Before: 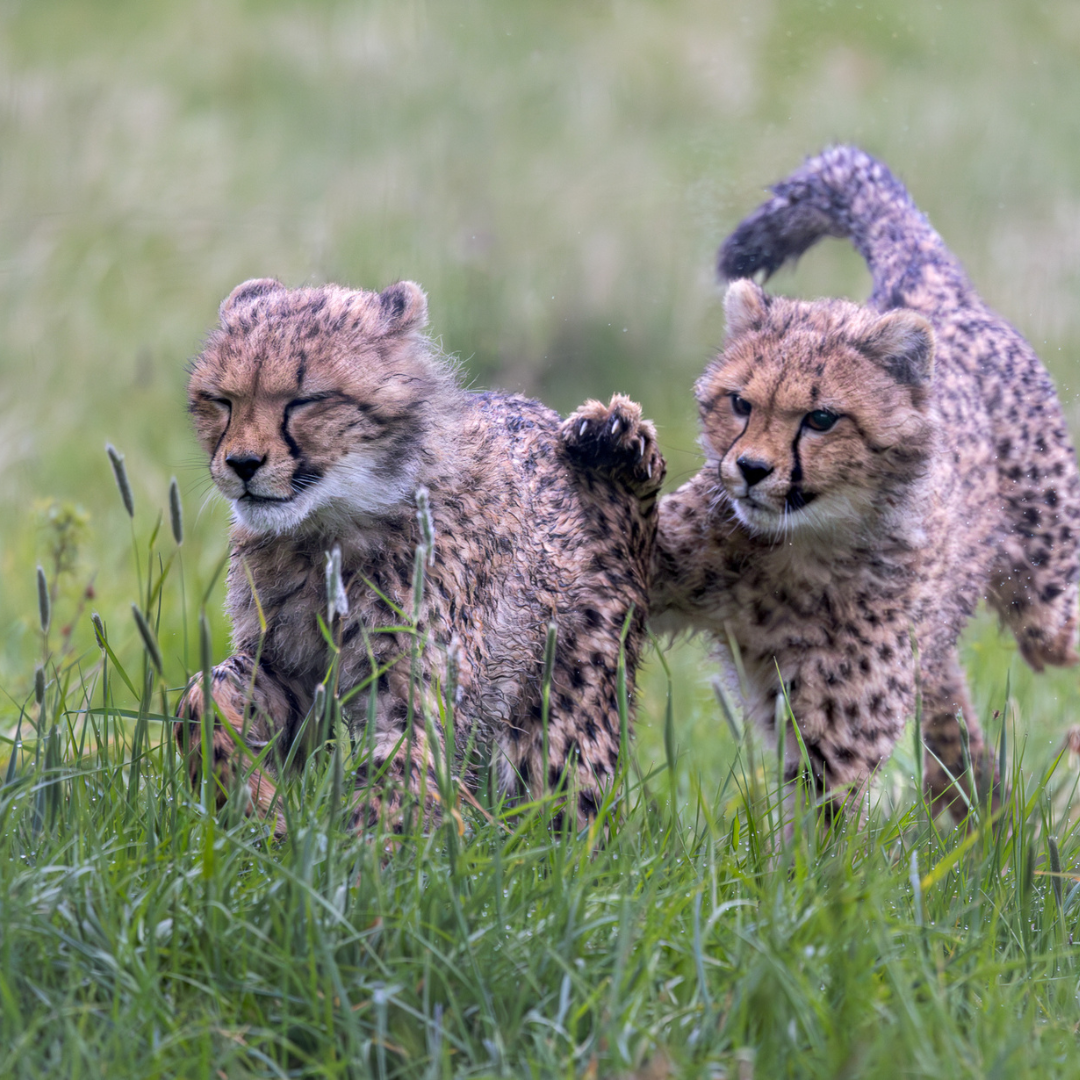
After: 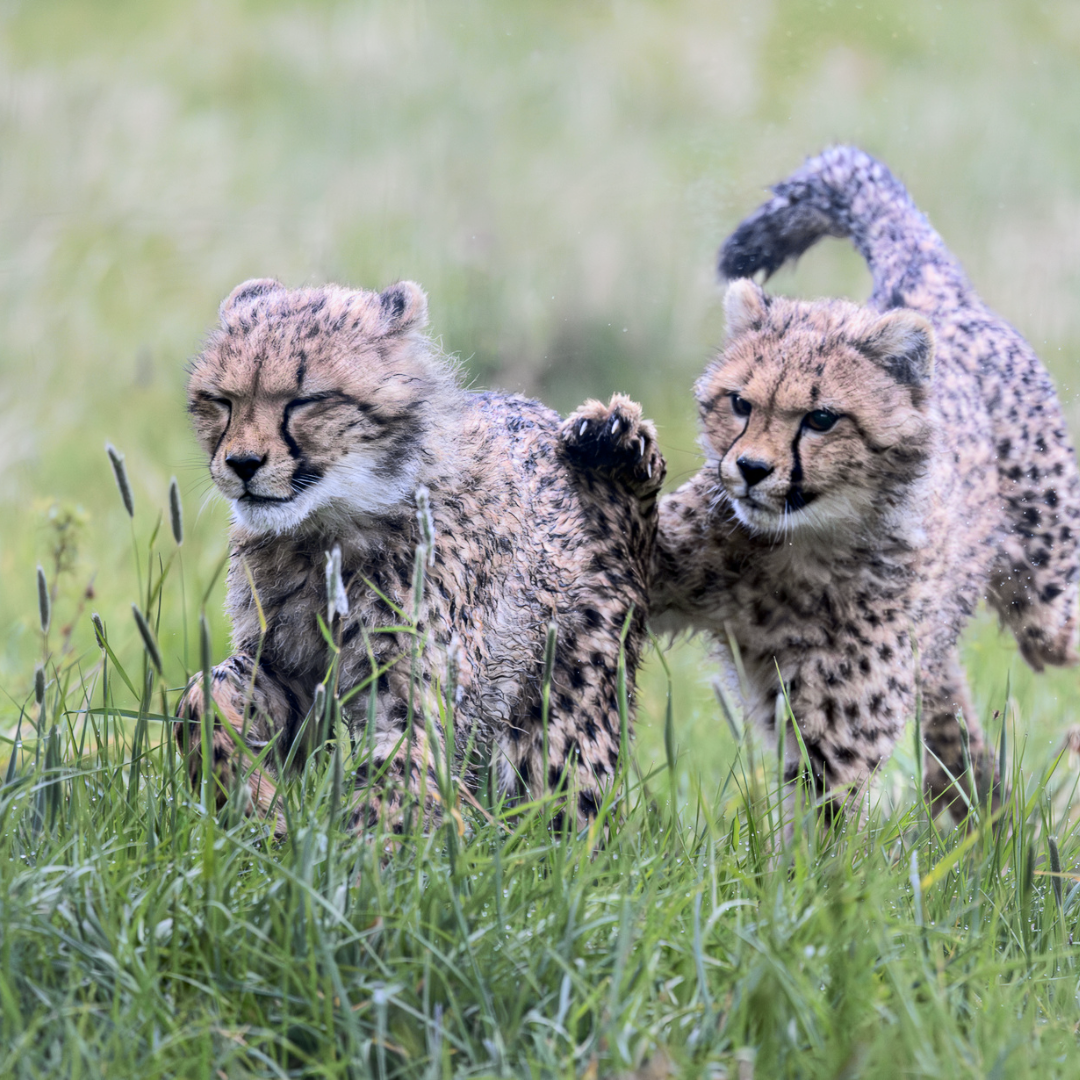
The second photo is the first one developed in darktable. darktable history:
tone curve: curves: ch0 [(0, 0) (0.078, 0.052) (0.236, 0.22) (0.427, 0.472) (0.508, 0.586) (0.654, 0.742) (0.793, 0.851) (0.994, 0.974)]; ch1 [(0, 0) (0.161, 0.092) (0.35, 0.33) (0.392, 0.392) (0.456, 0.456) (0.505, 0.502) (0.537, 0.518) (0.553, 0.534) (0.602, 0.579) (0.718, 0.718) (1, 1)]; ch2 [(0, 0) (0.346, 0.362) (0.411, 0.412) (0.502, 0.502) (0.531, 0.521) (0.586, 0.59) (0.621, 0.604) (1, 1)], color space Lab, independent channels, preserve colors none
color zones: mix -62.47%
